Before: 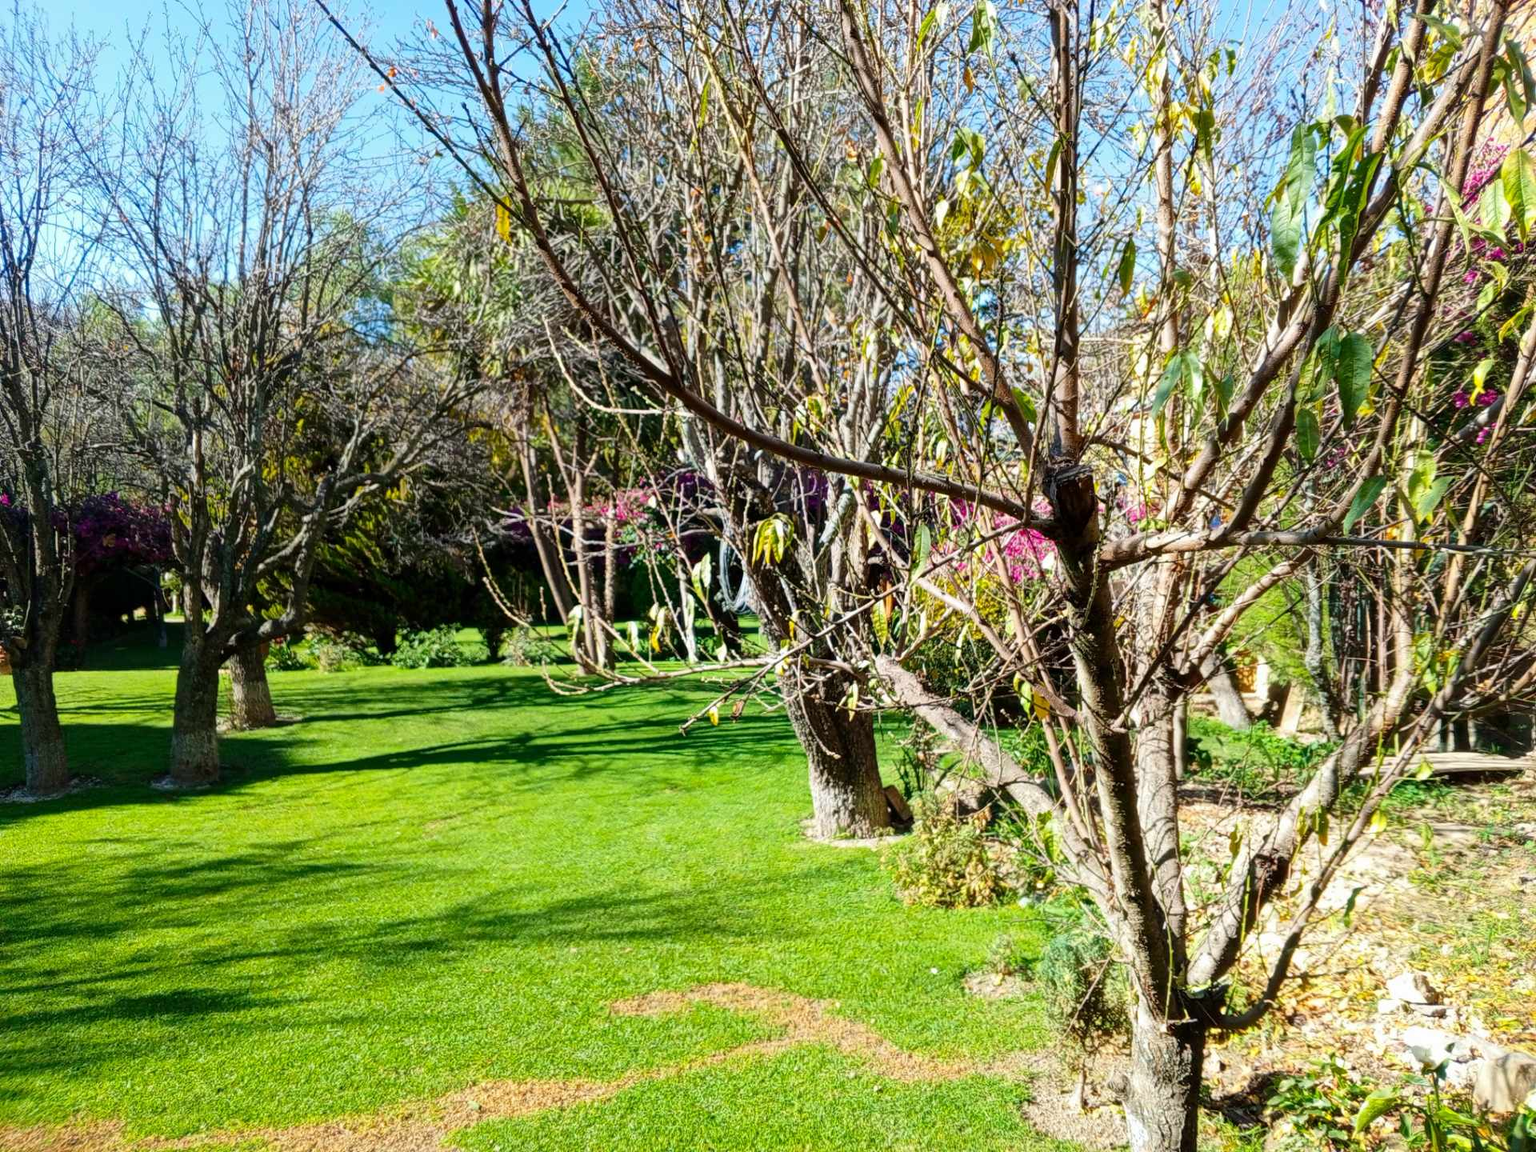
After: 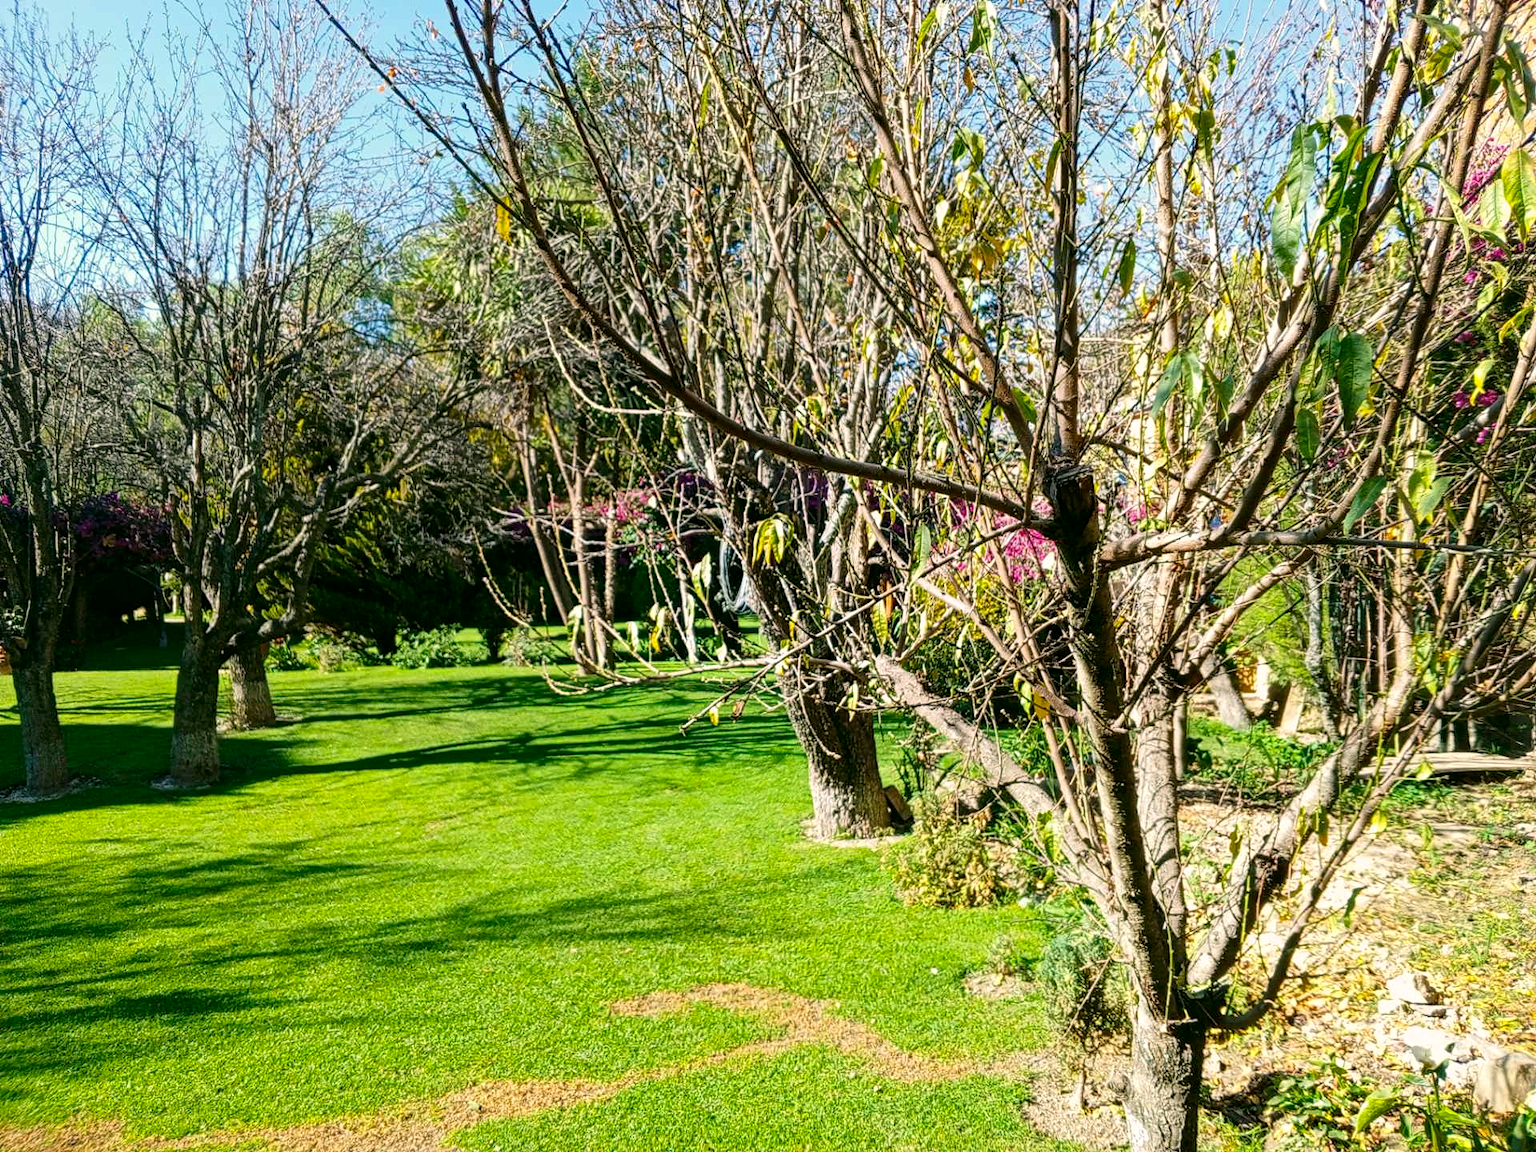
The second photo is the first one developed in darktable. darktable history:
contrast equalizer: y [[0.5, 0.5, 0.5, 0.512, 0.552, 0.62], [0.5 ×6], [0.5 ×4, 0.504, 0.553], [0 ×6], [0 ×6]]
color correction: highlights a* 4.02, highlights b* 4.98, shadows a* -7.55, shadows b* 4.98
